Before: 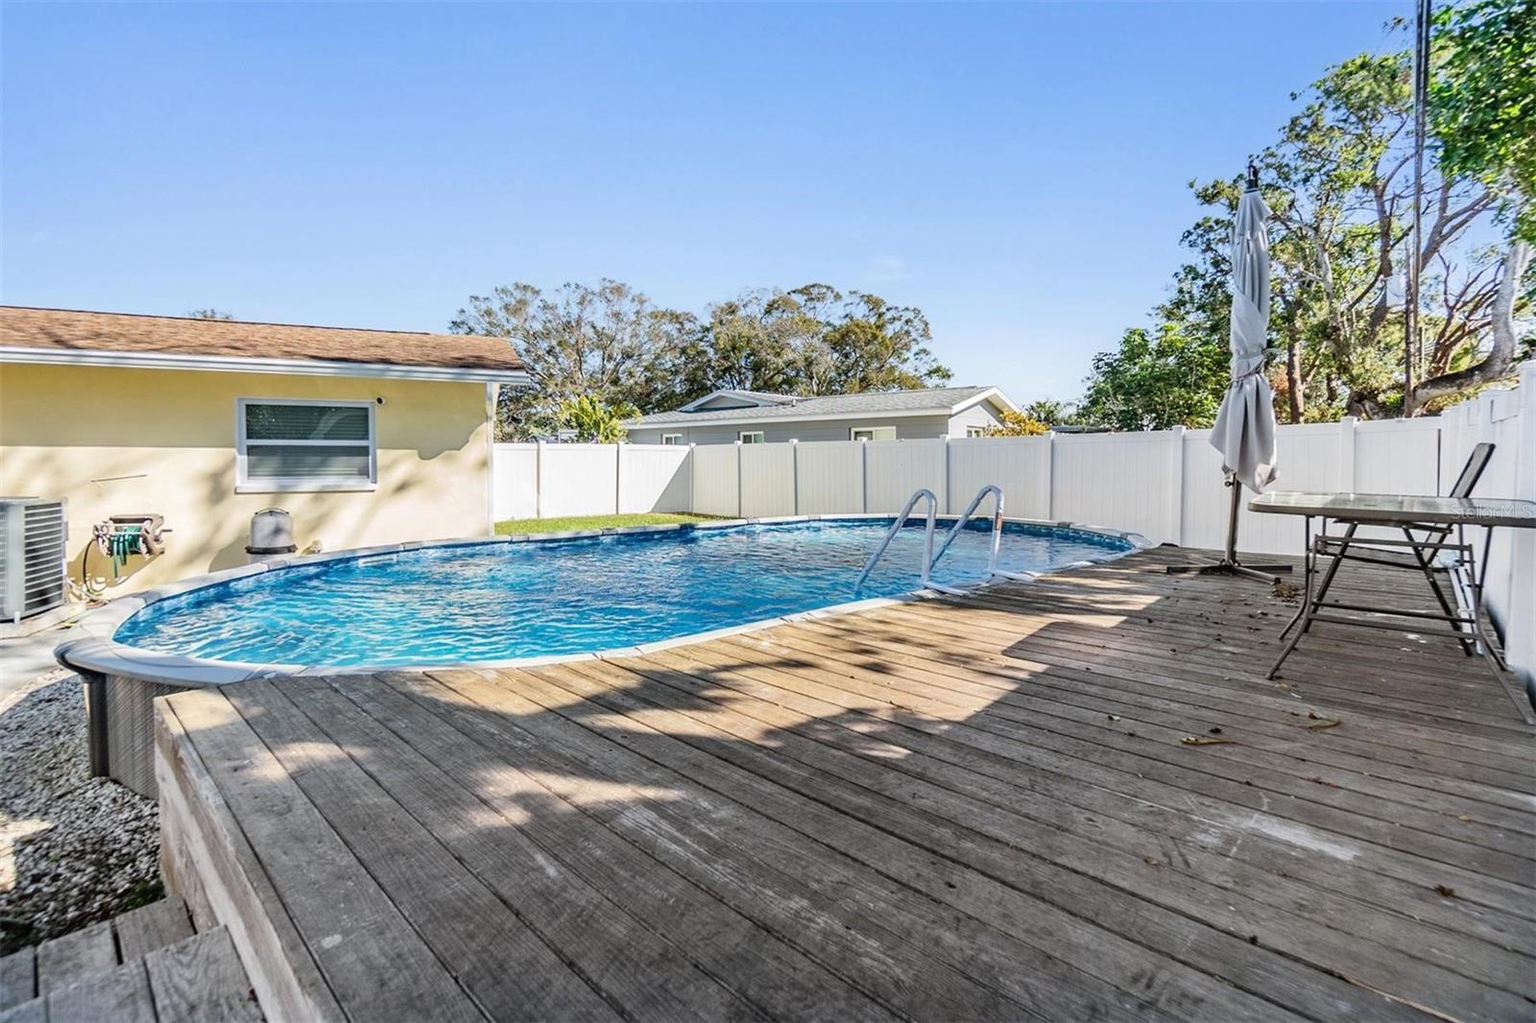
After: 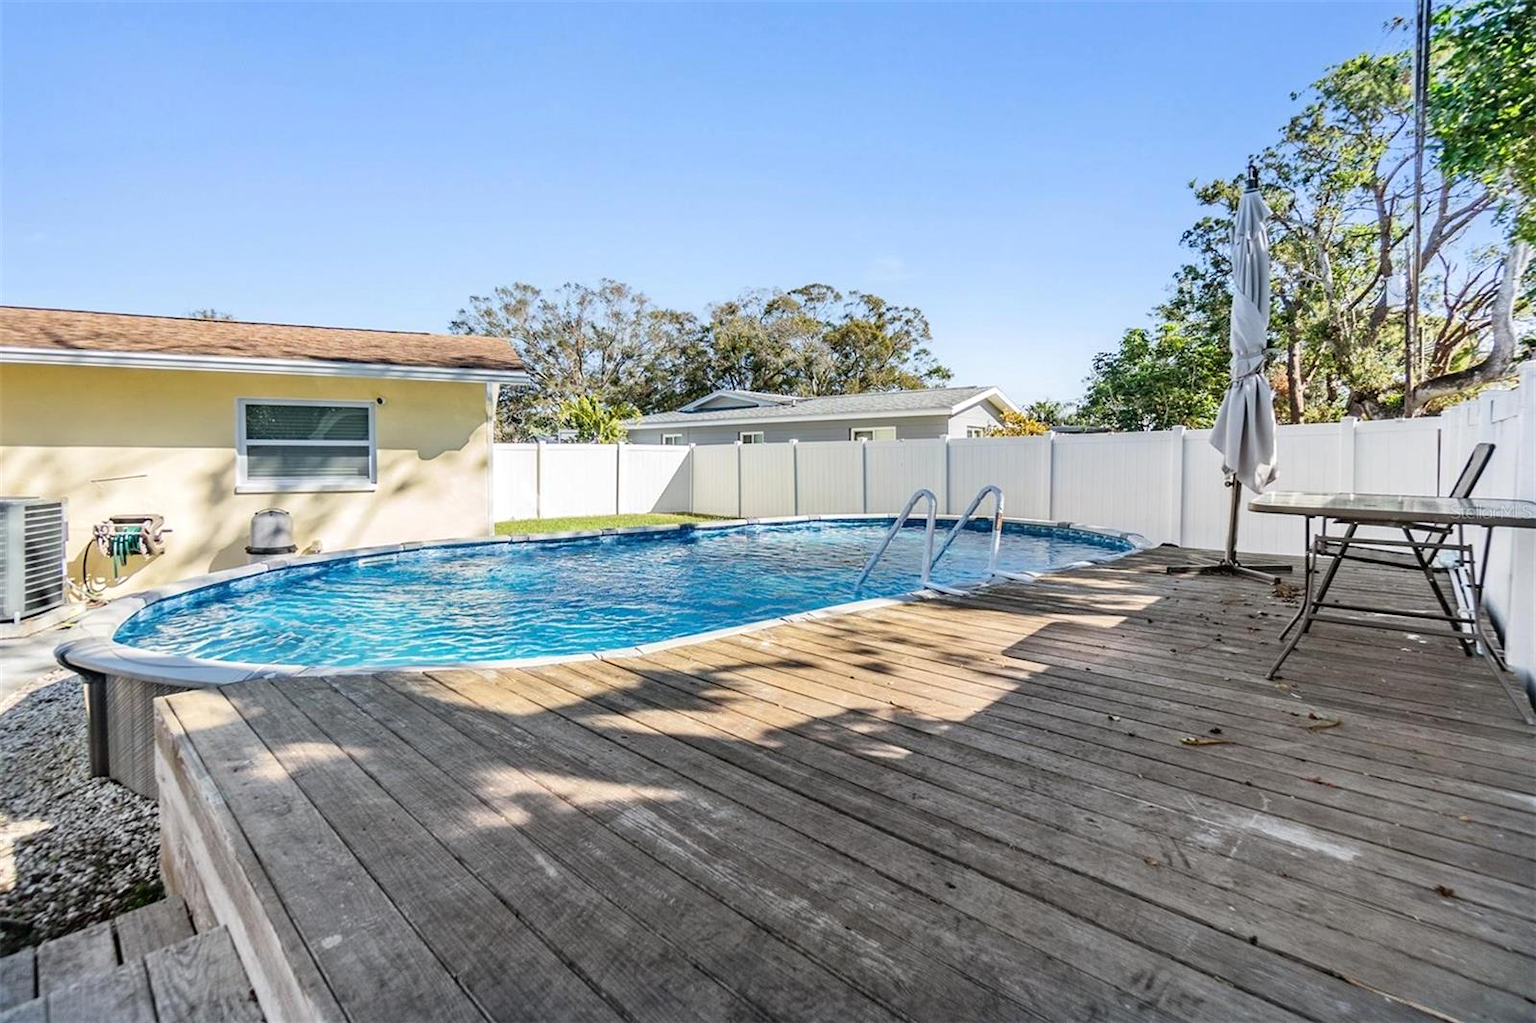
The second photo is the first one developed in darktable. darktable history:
exposure: exposure 0.081 EV, compensate exposure bias true, compensate highlight preservation false
